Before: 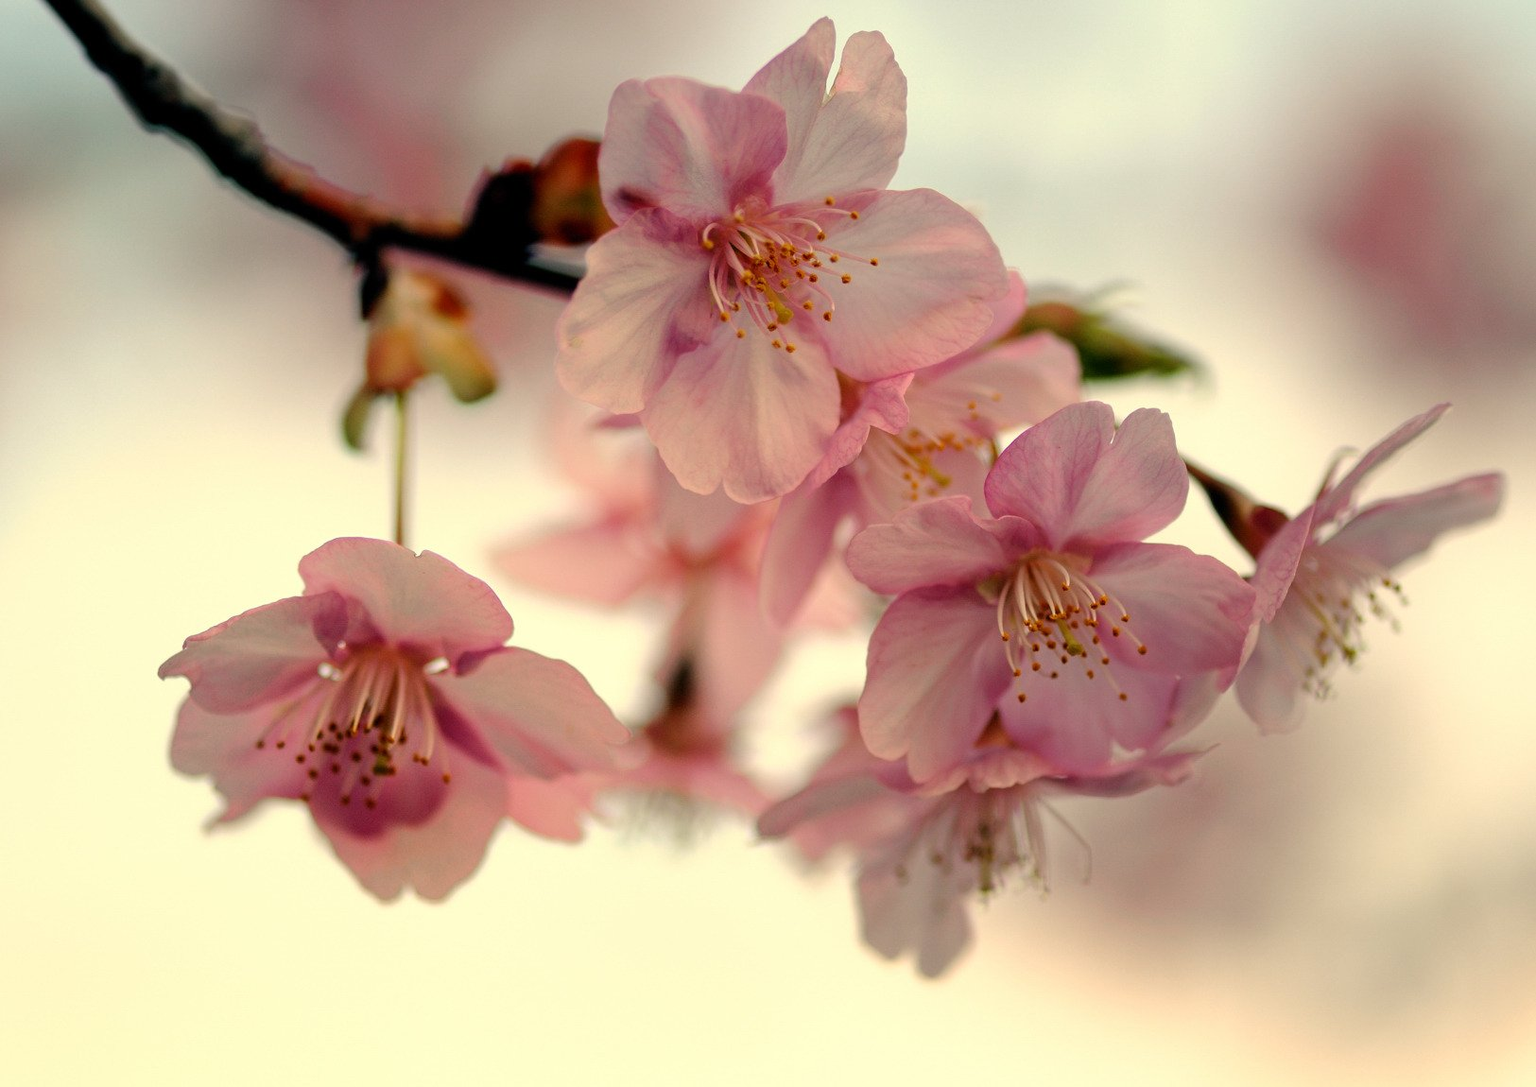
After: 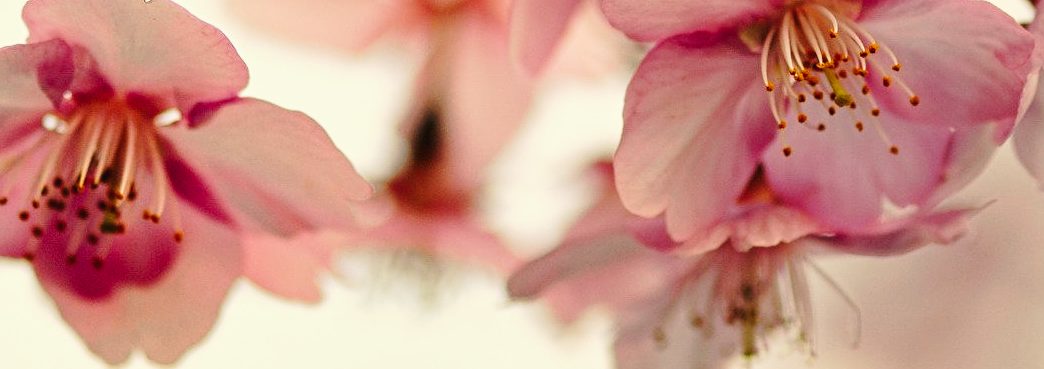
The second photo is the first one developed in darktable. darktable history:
shadows and highlights: shadows 29.65, highlights -30.43, low approximation 0.01, soften with gaussian
contrast equalizer: y [[0.502, 0.505, 0.512, 0.529, 0.564, 0.588], [0.5 ×6], [0.502, 0.505, 0.512, 0.529, 0.564, 0.588], [0, 0.001, 0.001, 0.004, 0.008, 0.011], [0, 0.001, 0.001, 0.004, 0.008, 0.011]]
crop: left 18.145%, top 51.051%, right 17.59%, bottom 16.79%
tone curve: curves: ch0 [(0, 0.028) (0.037, 0.05) (0.123, 0.114) (0.19, 0.176) (0.269, 0.27) (0.48, 0.57) (0.595, 0.695) (0.718, 0.823) (0.855, 0.913) (1, 0.982)]; ch1 [(0, 0) (0.243, 0.245) (0.422, 0.415) (0.493, 0.495) (0.508, 0.506) (0.536, 0.538) (0.569, 0.58) (0.611, 0.644) (0.769, 0.807) (1, 1)]; ch2 [(0, 0) (0.249, 0.216) (0.349, 0.321) (0.424, 0.442) (0.476, 0.483) (0.498, 0.499) (0.517, 0.519) (0.532, 0.547) (0.569, 0.608) (0.614, 0.661) (0.706, 0.75) (0.808, 0.809) (0.991, 0.968)], preserve colors none
